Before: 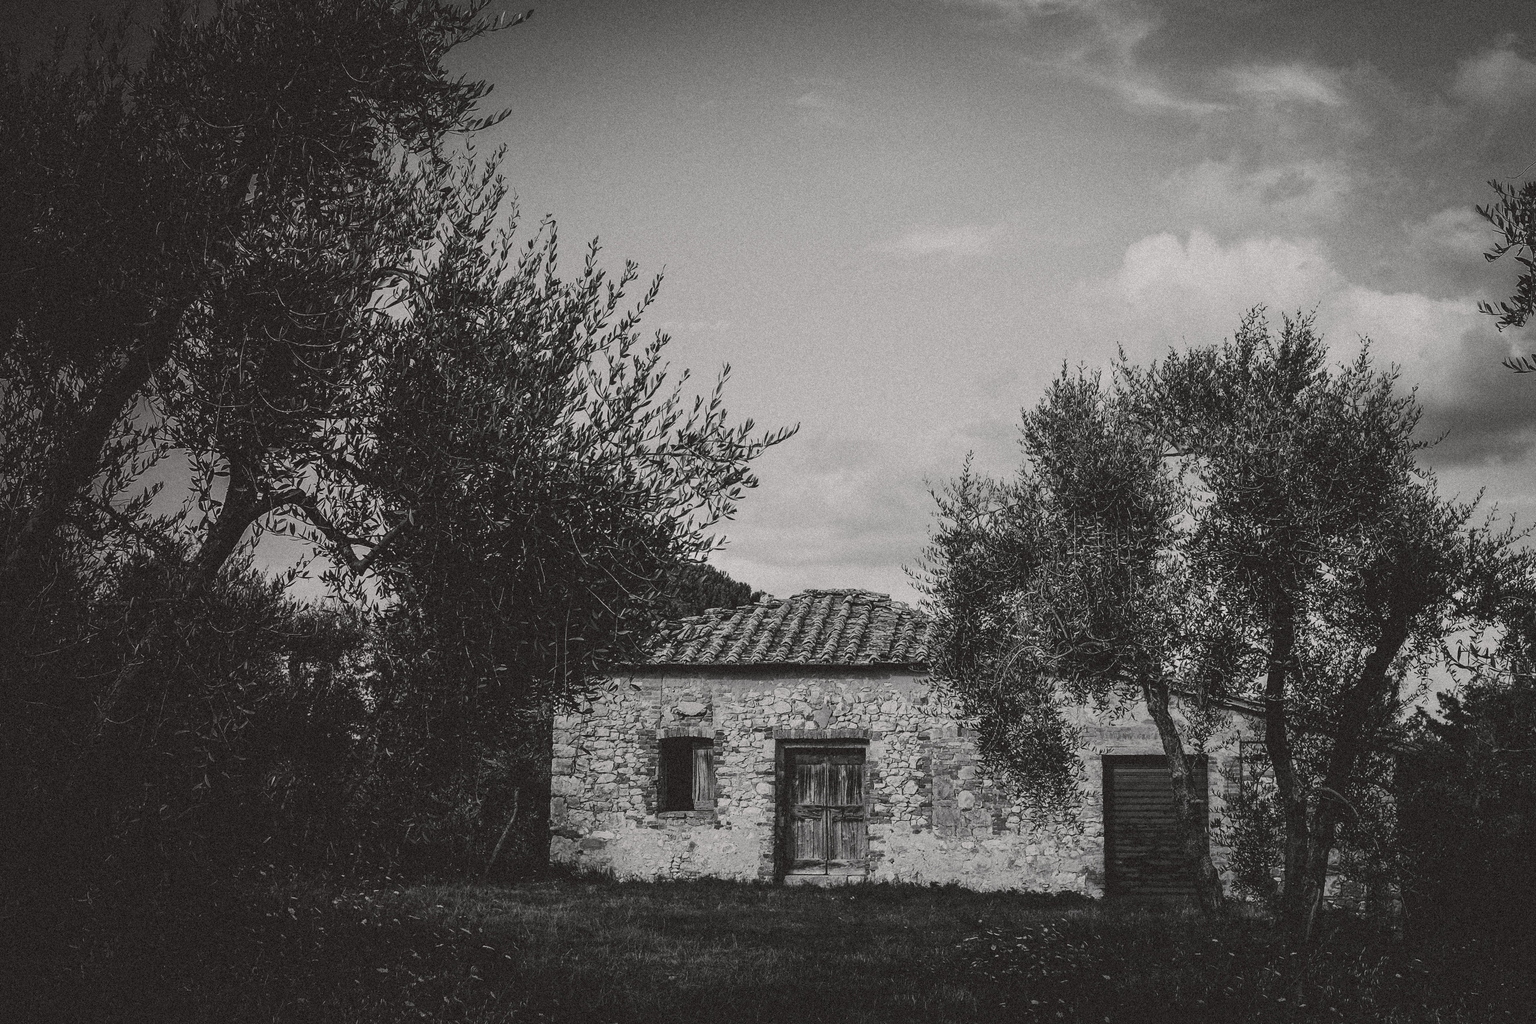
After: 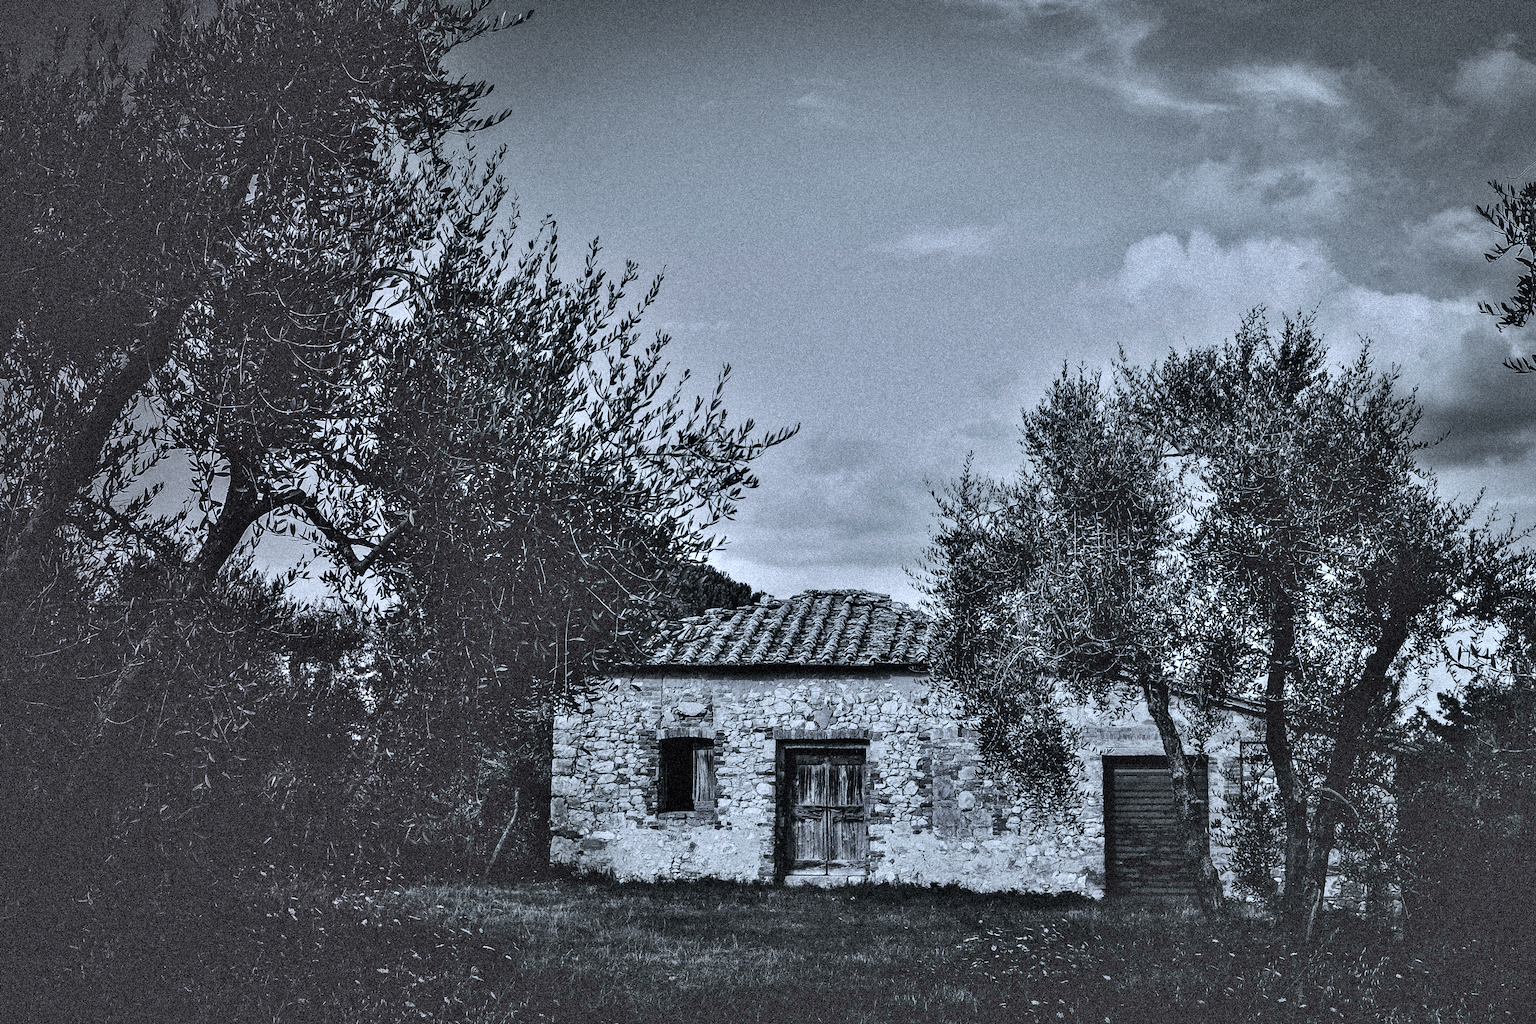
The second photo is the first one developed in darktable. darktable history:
white balance: red 0.924, blue 1.095
color balance rgb: linear chroma grading › global chroma 10%, perceptual saturation grading › global saturation 30%, global vibrance 10%
contrast equalizer: octaves 7, y [[0.609, 0.611, 0.615, 0.613, 0.607, 0.603], [0.504, 0.498, 0.496, 0.499, 0.506, 0.516], [0 ×6], [0 ×6], [0 ×6]]
shadows and highlights: shadows 52.42, soften with gaussian
